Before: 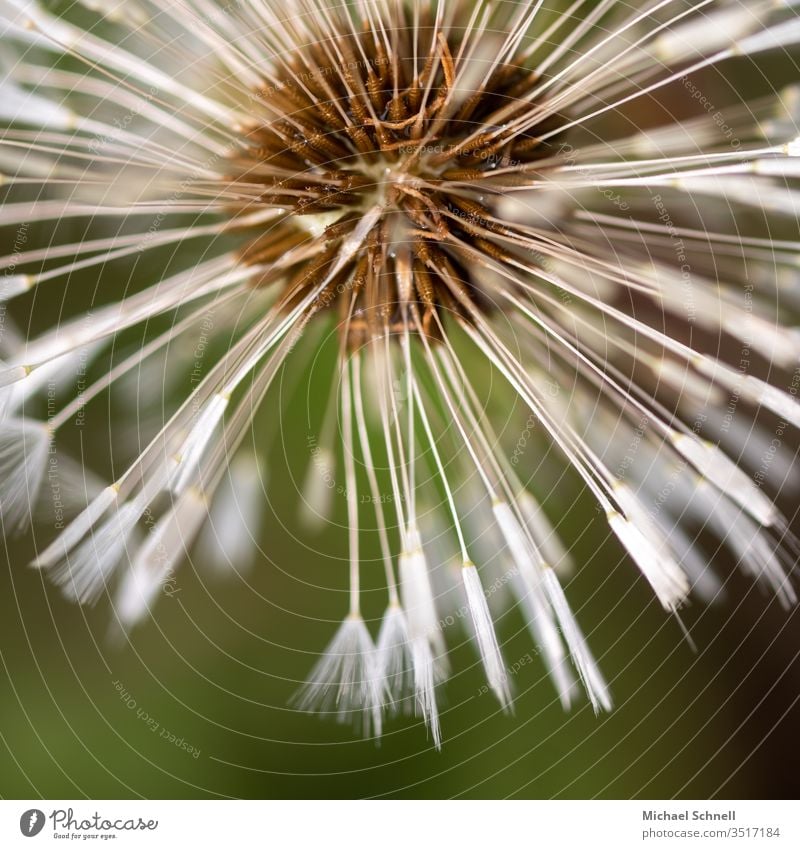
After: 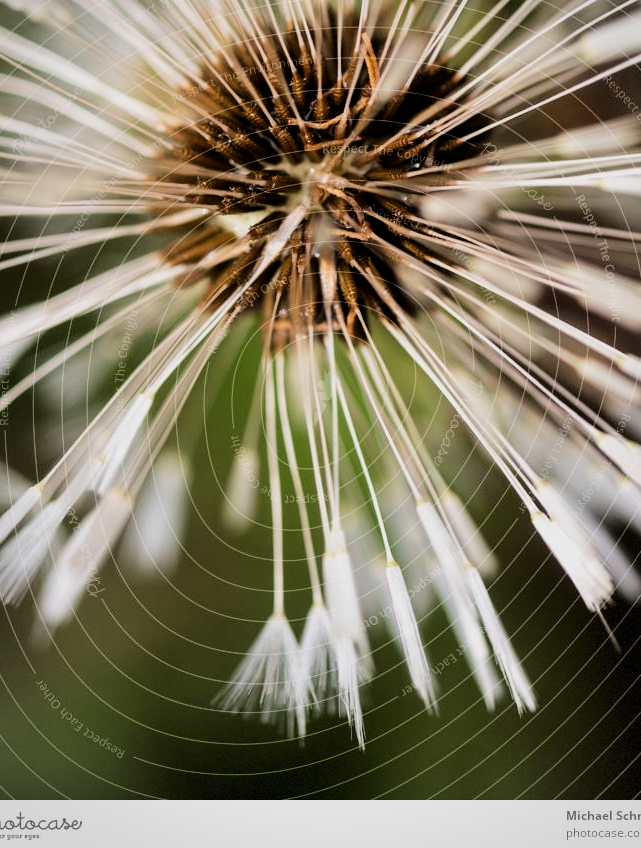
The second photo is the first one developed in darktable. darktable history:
vignetting: brightness -0.186, saturation -0.301, center (0.039, -0.097), dithering 8-bit output, unbound false
filmic rgb: black relative exposure -5.09 EV, white relative exposure 3.55 EV, hardness 3.16, contrast 1.299, highlights saturation mix -48.5%, iterations of high-quality reconstruction 0
tone curve: curves: ch0 [(0, 0) (0.08, 0.056) (0.4, 0.4) (0.6, 0.612) (0.92, 0.924) (1, 1)], color space Lab, linked channels, preserve colors none
crop and rotate: left 9.556%, right 10.222%
